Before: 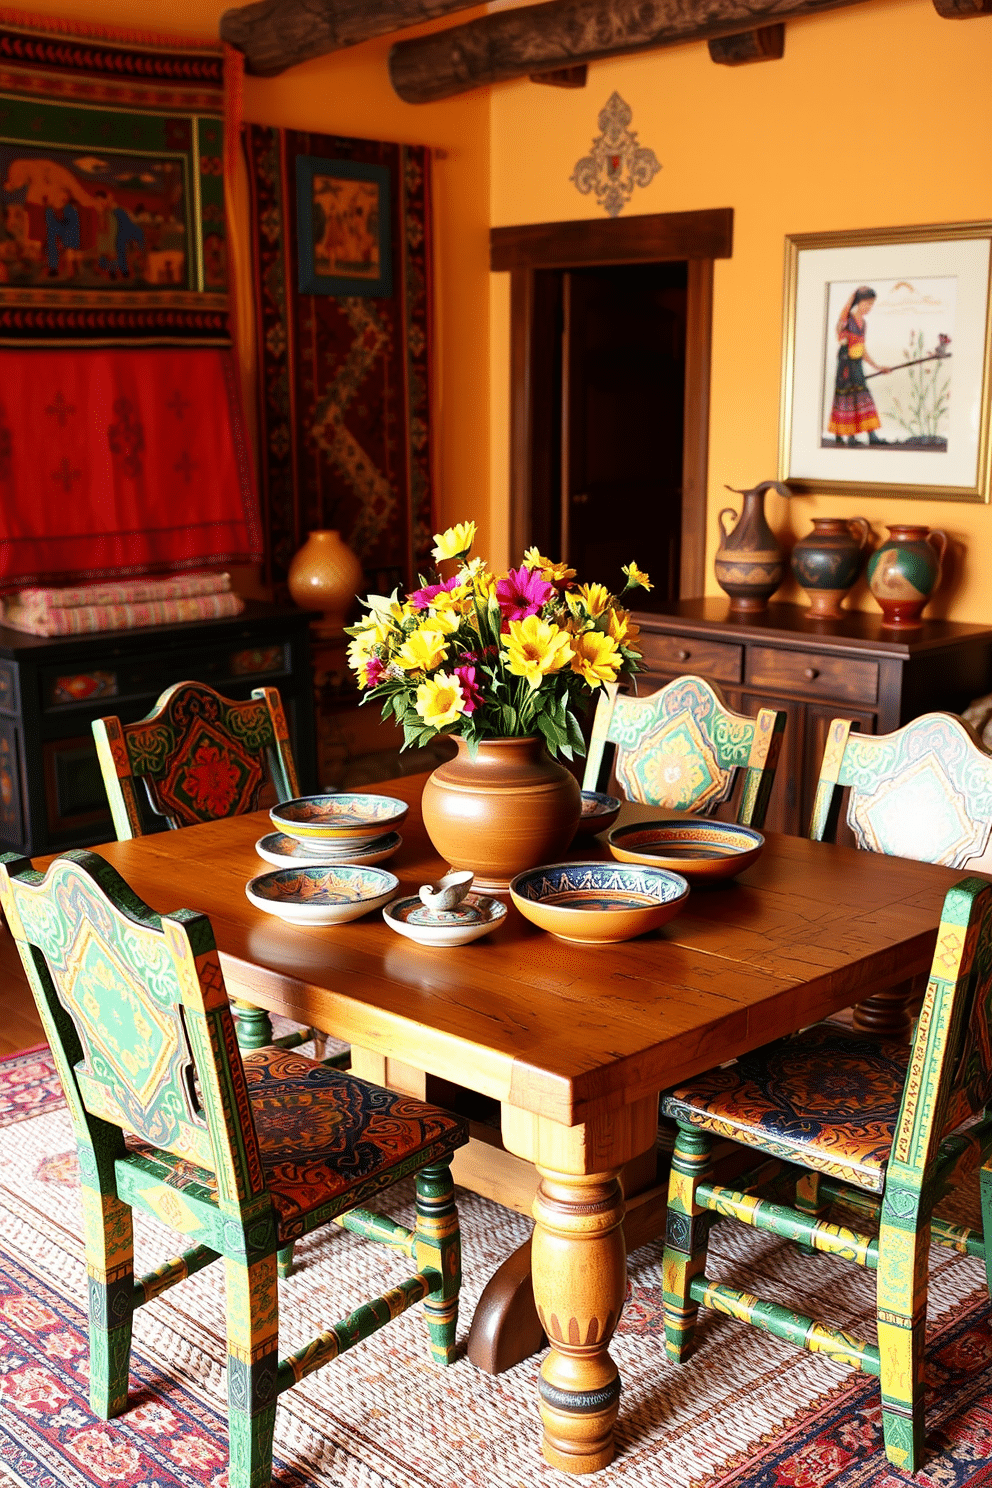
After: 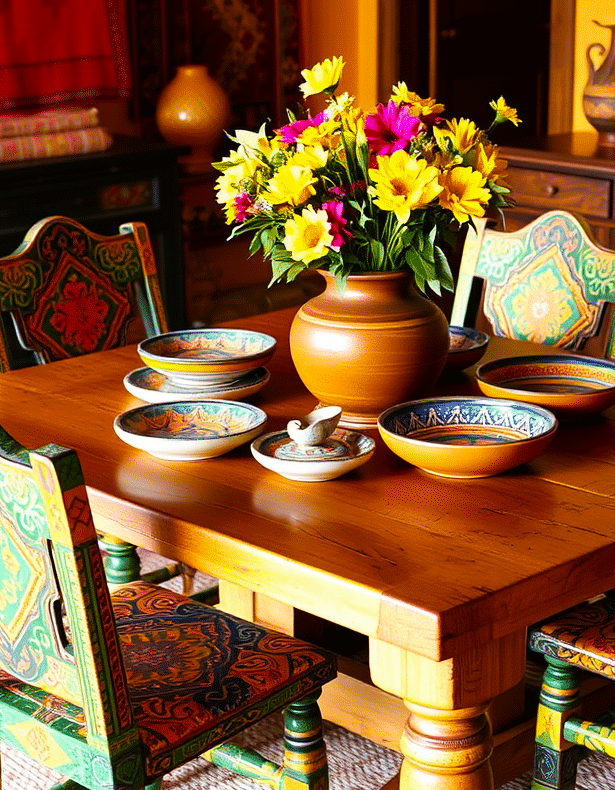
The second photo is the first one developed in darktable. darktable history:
color balance rgb: perceptual saturation grading › global saturation 30%
crop: left 13.312%, top 31.28%, right 24.627%, bottom 15.582%
